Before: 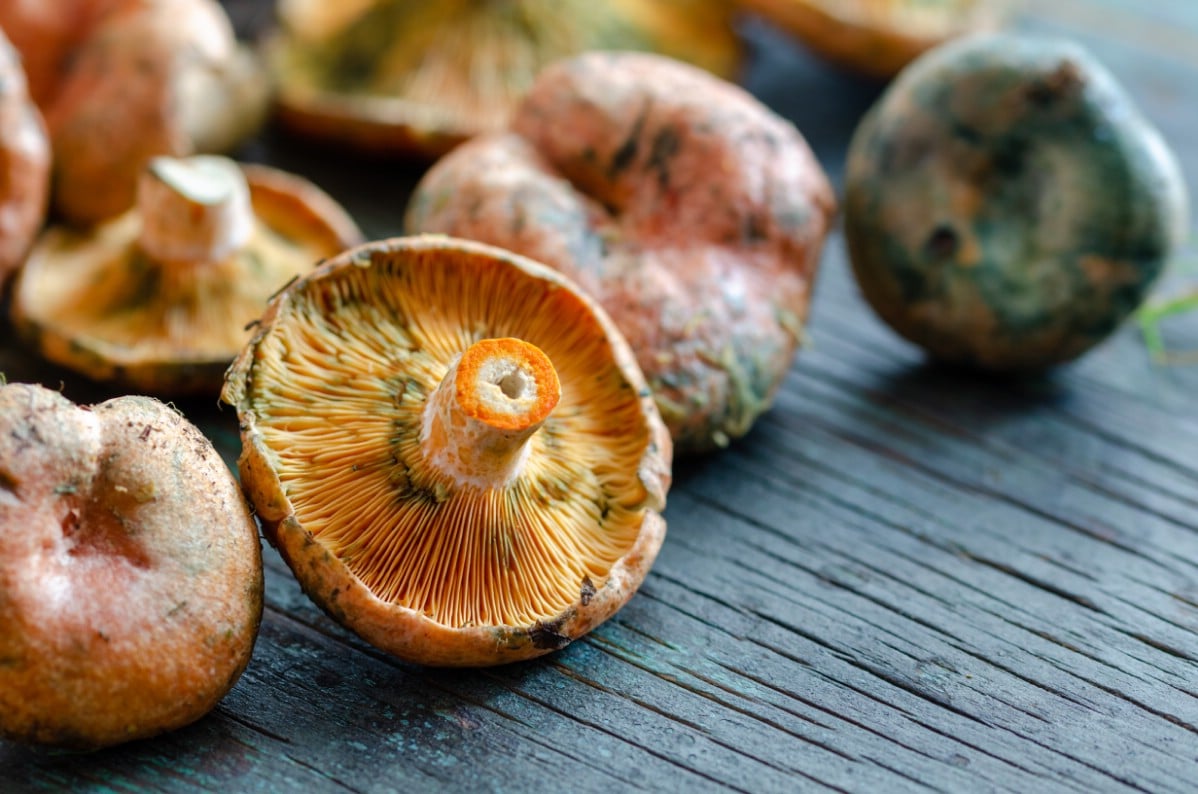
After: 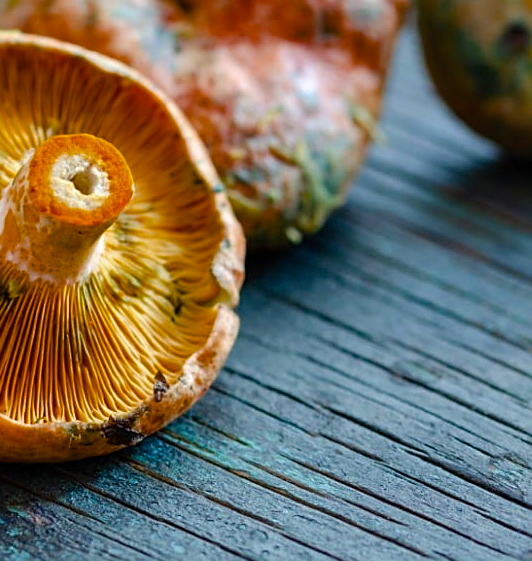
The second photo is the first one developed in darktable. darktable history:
sharpen: on, module defaults
crop: left 35.668%, top 25.774%, right 19.899%, bottom 3.459%
shadows and highlights: low approximation 0.01, soften with gaussian
color balance rgb: linear chroma grading › global chroma 0.778%, perceptual saturation grading › global saturation 30.153%, saturation formula JzAzBz (2021)
